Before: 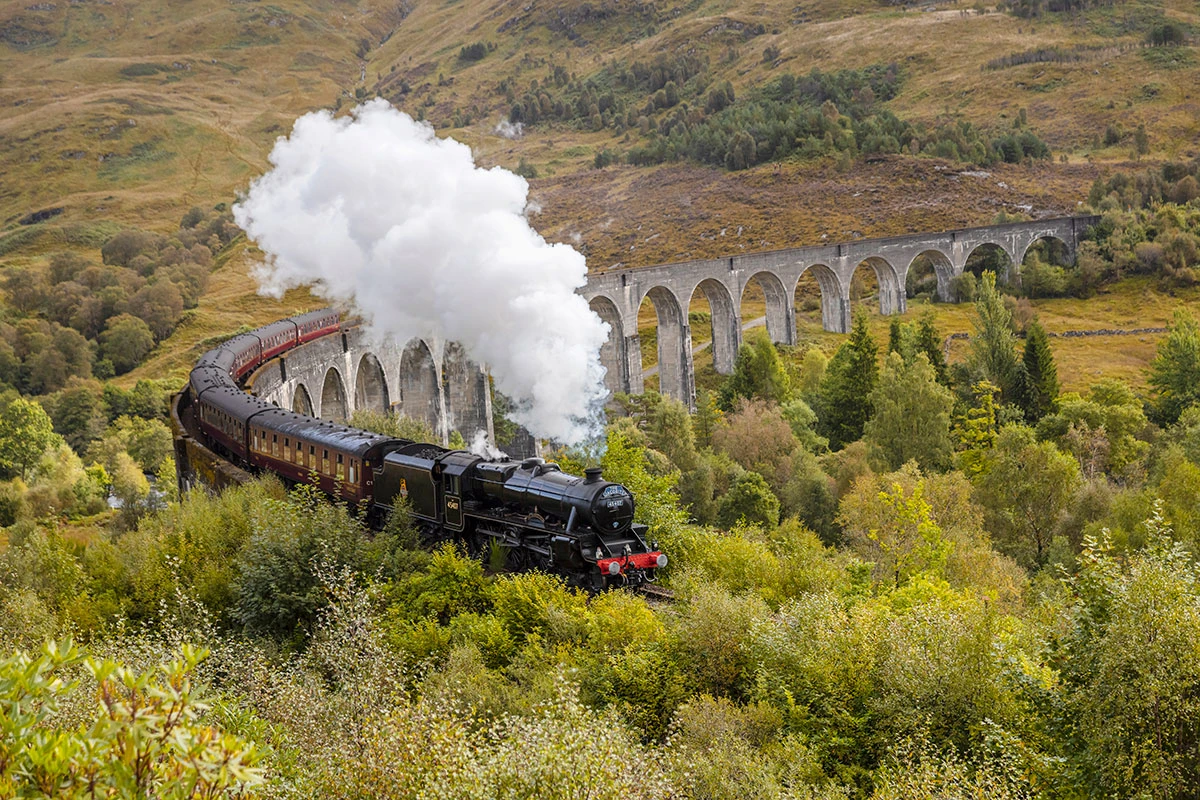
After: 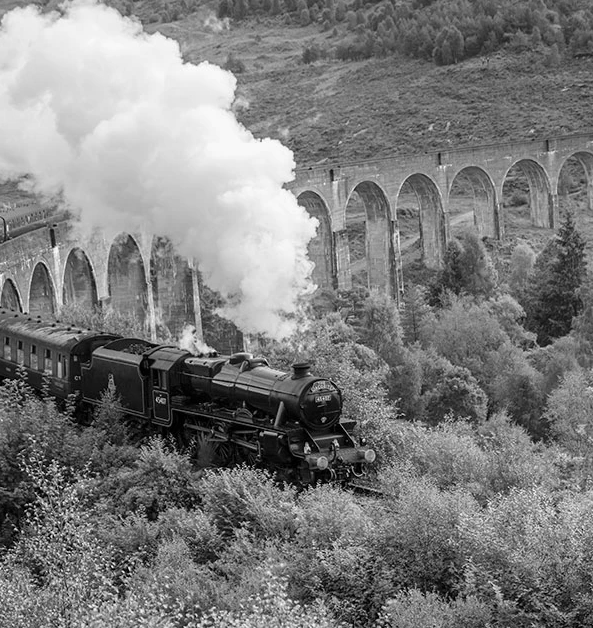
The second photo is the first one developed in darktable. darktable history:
crop and rotate: angle 0.02°, left 24.353%, top 13.219%, right 26.156%, bottom 8.224%
monochrome: on, module defaults
white balance: red 0.931, blue 1.11
